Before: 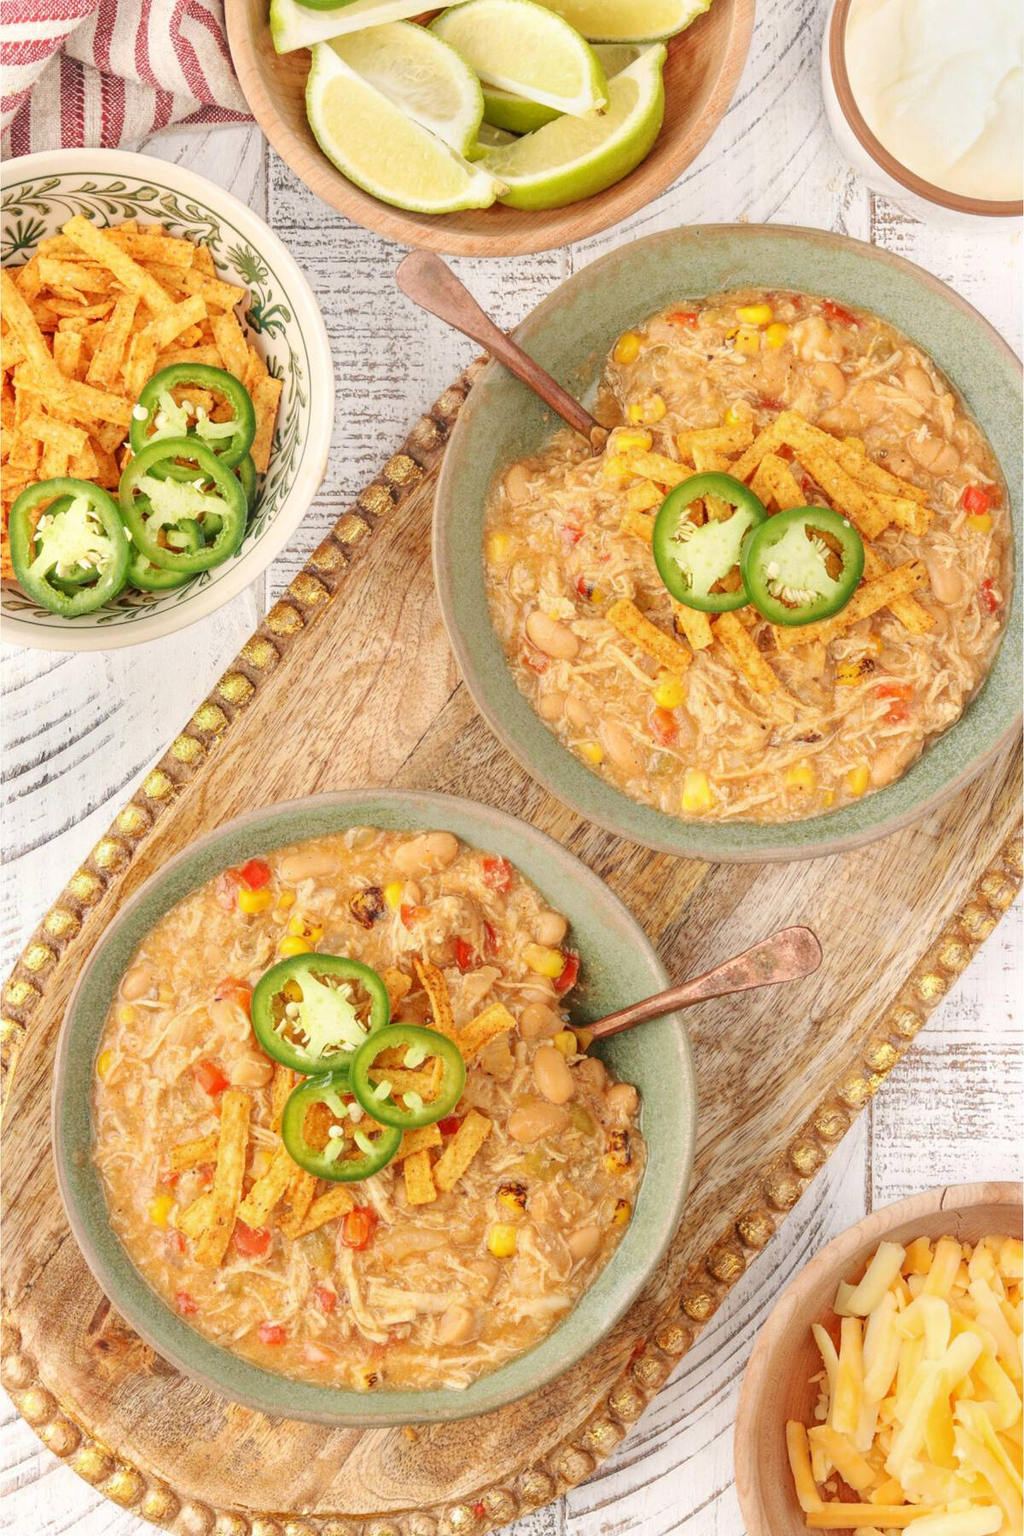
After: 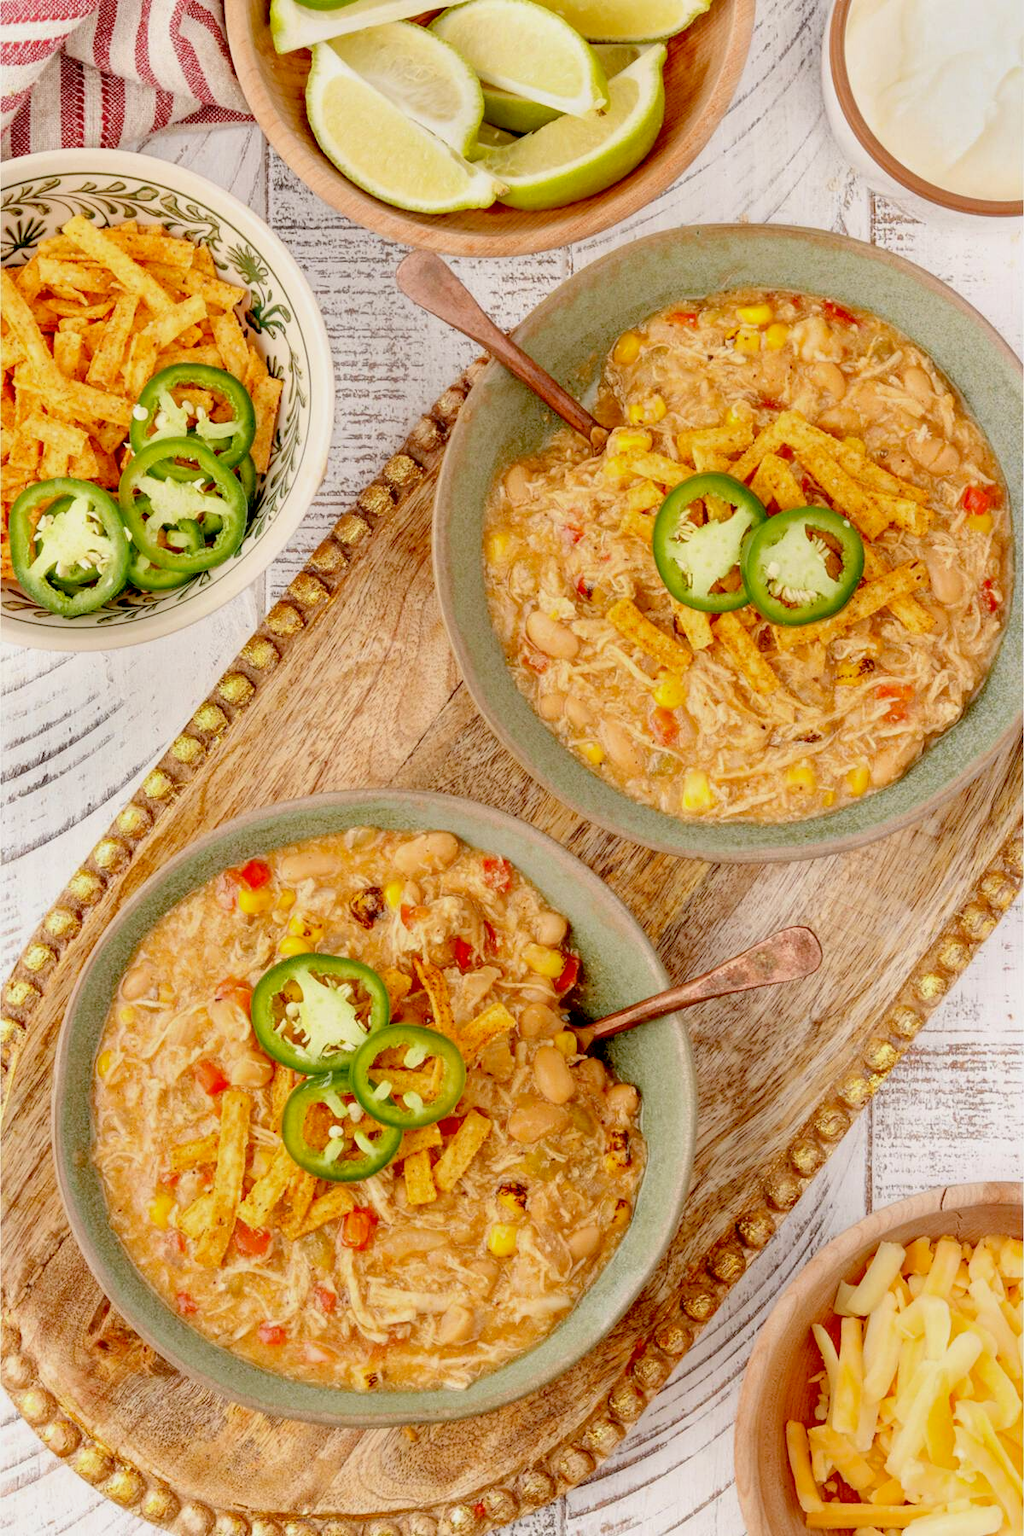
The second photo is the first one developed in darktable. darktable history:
exposure: black level correction 0.046, exposure -0.228 EV, compensate highlight preservation false
color balance: mode lift, gamma, gain (sRGB), lift [1, 1.049, 1, 1]
